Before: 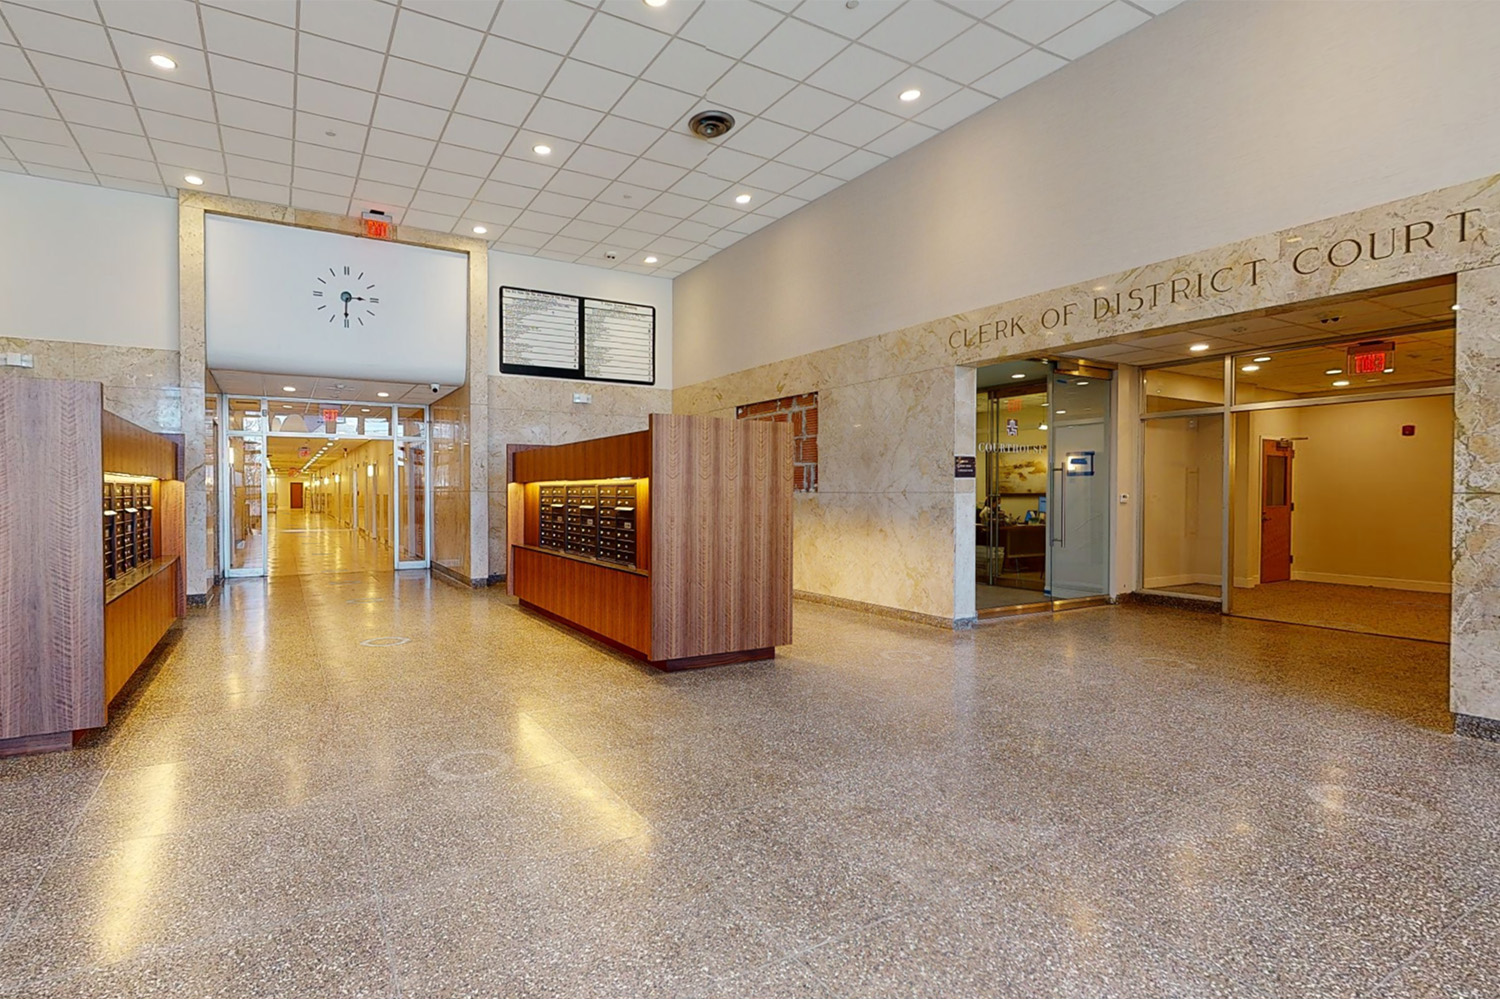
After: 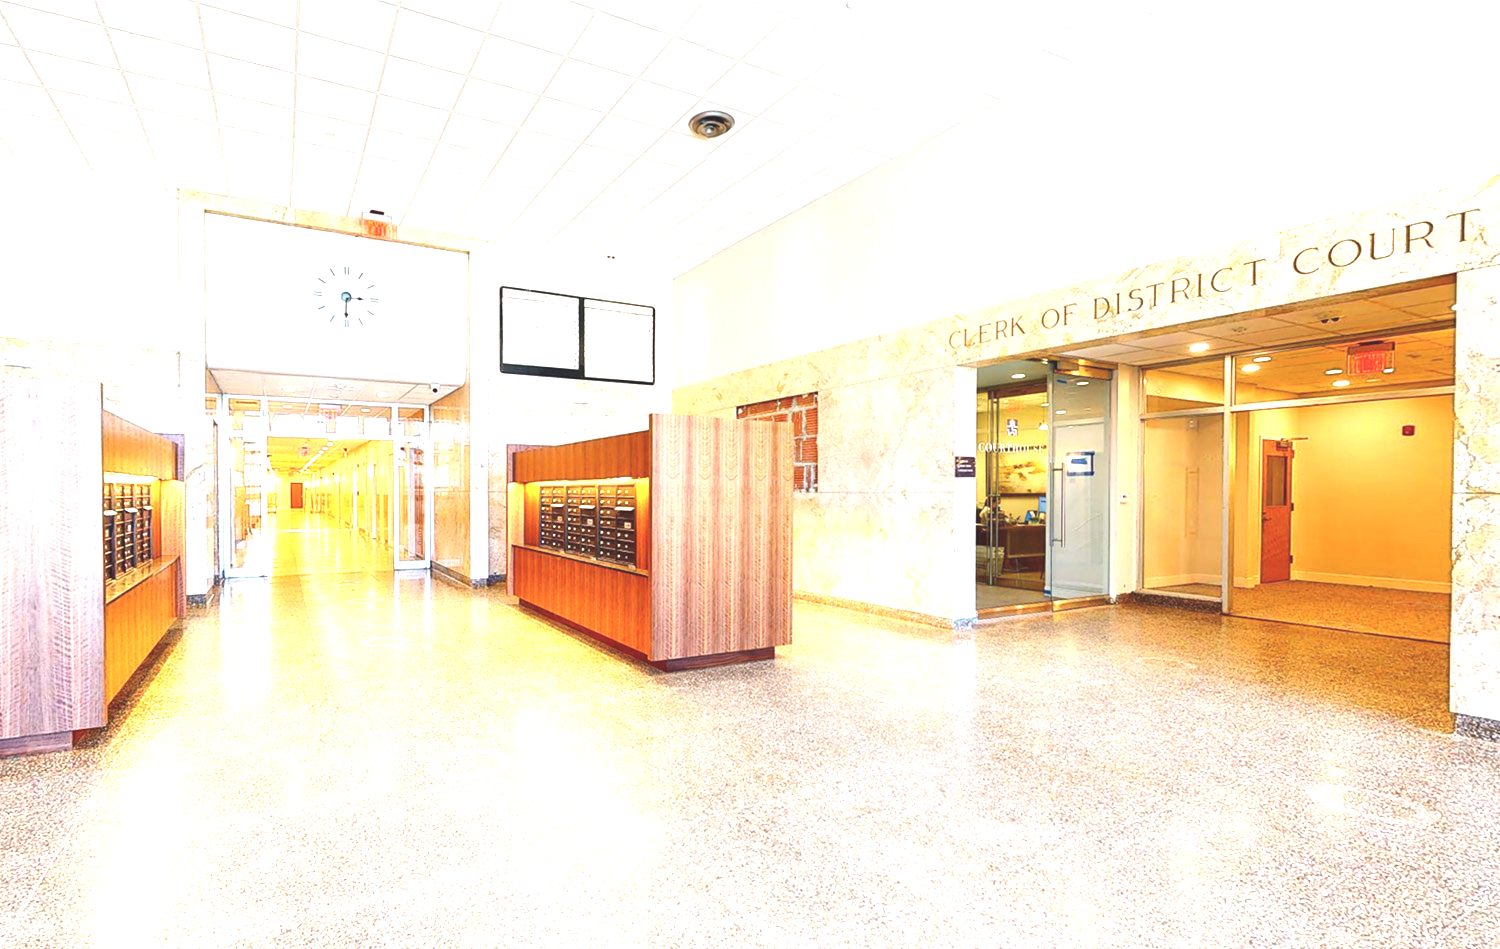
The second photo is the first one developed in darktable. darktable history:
color balance: lift [1.01, 1, 1, 1], gamma [1.097, 1, 1, 1], gain [0.85, 1, 1, 1]
exposure: black level correction 0, exposure 2.138 EV, compensate exposure bias true, compensate highlight preservation false
crop and rotate: top 0%, bottom 5.097%
